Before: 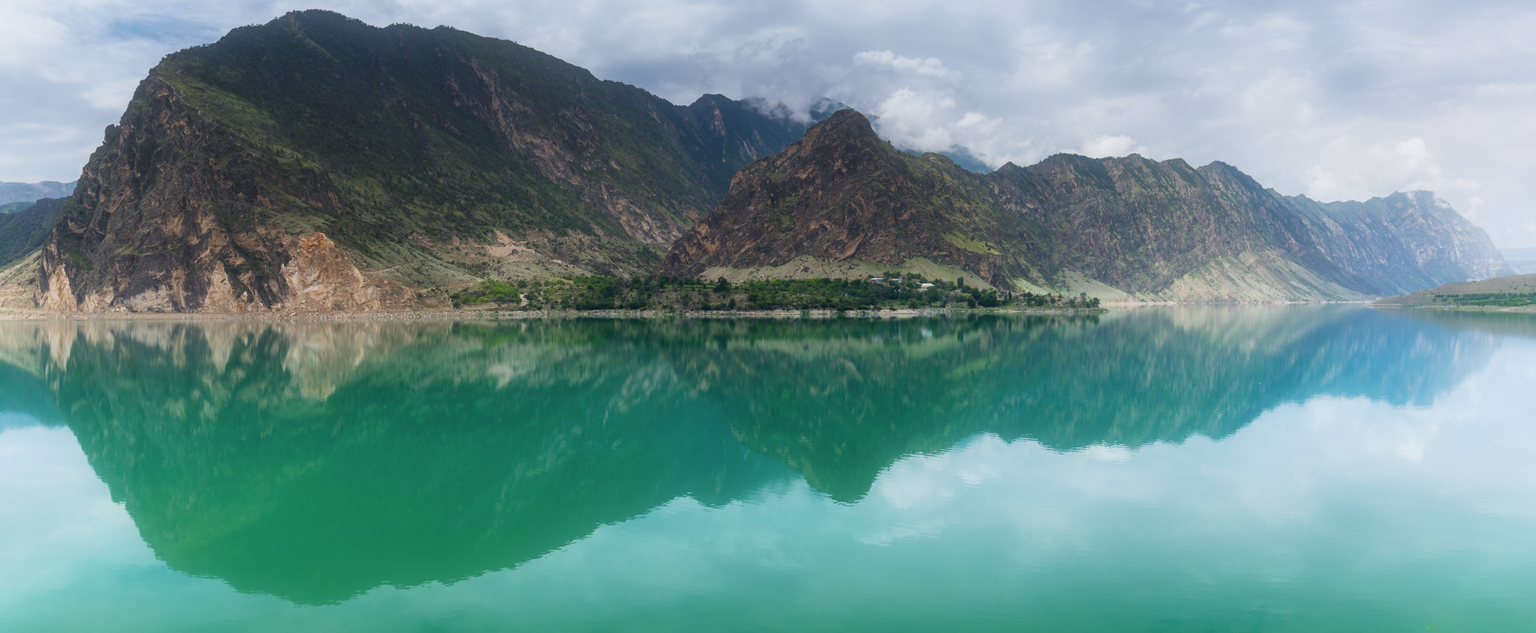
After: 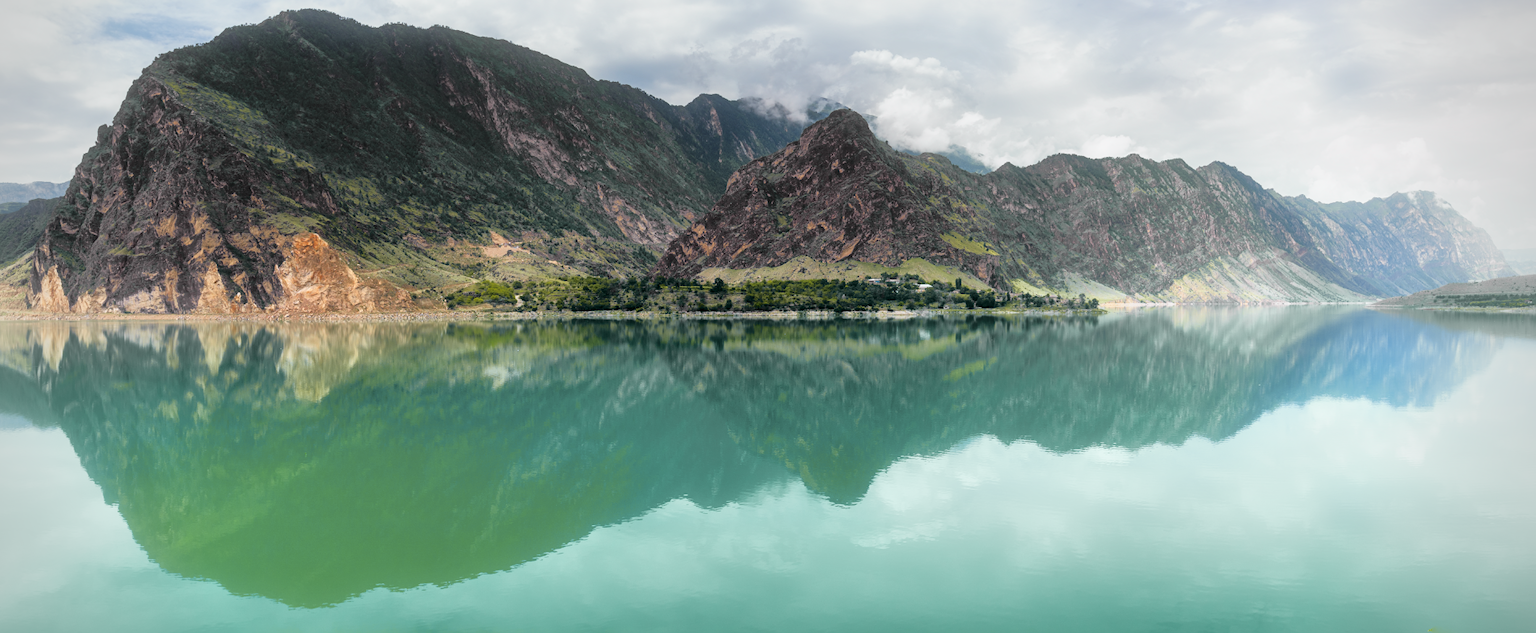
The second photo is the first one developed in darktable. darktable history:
tone curve: curves: ch0 [(0, 0) (0.062, 0.023) (0.168, 0.142) (0.359, 0.44) (0.469, 0.544) (0.634, 0.722) (0.839, 0.909) (0.998, 0.978)]; ch1 [(0, 0) (0.437, 0.453) (0.472, 0.47) (0.502, 0.504) (0.527, 0.546) (0.568, 0.619) (0.608, 0.665) (0.669, 0.748) (0.859, 0.899) (1, 1)]; ch2 [(0, 0) (0.33, 0.301) (0.421, 0.443) (0.473, 0.498) (0.509, 0.5) (0.535, 0.564) (0.575, 0.625) (0.608, 0.676) (1, 1)], color space Lab, independent channels, preserve colors none
vignetting: unbound false
crop and rotate: left 0.614%, top 0.179%, bottom 0.309%
local contrast: mode bilateral grid, contrast 30, coarseness 25, midtone range 0.2
